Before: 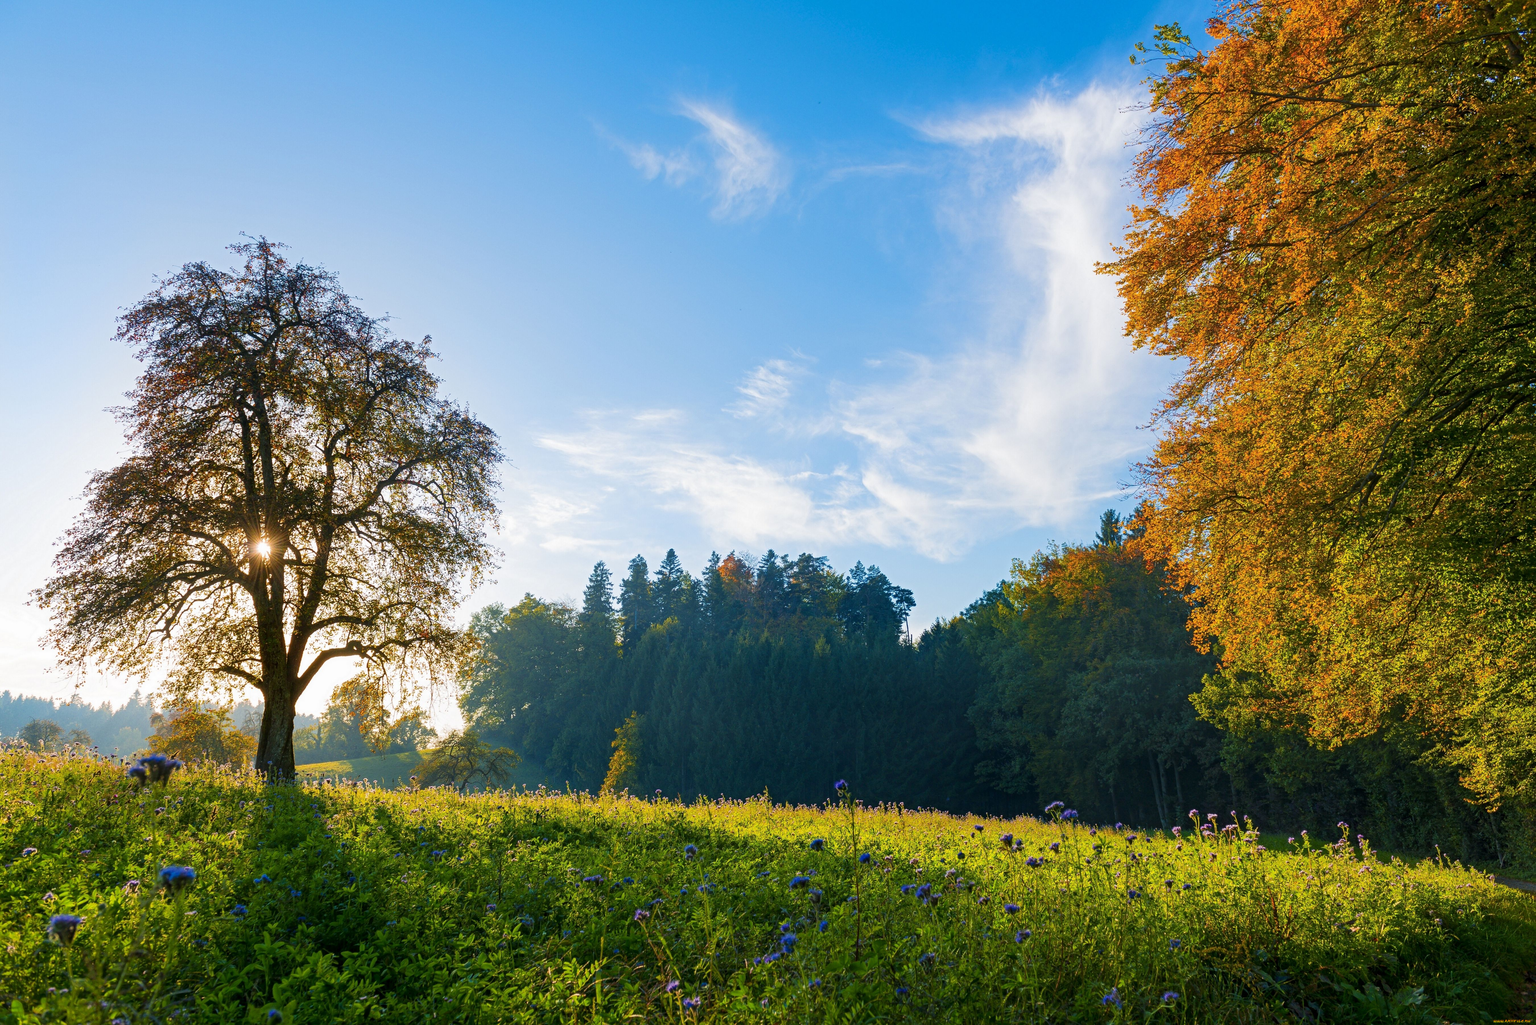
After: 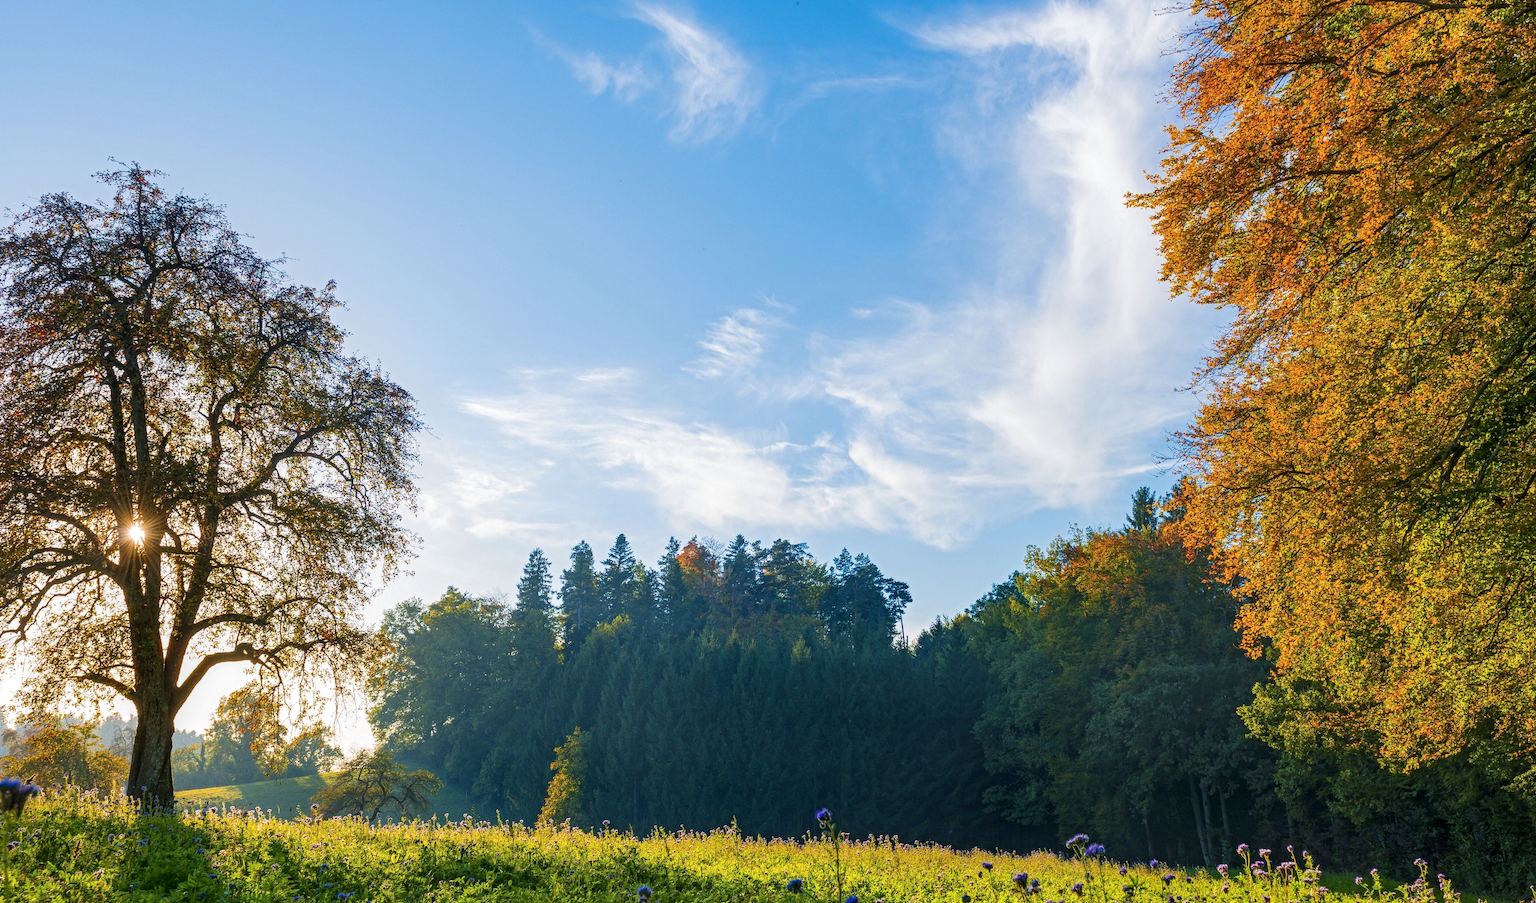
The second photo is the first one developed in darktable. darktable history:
crop and rotate: left 9.717%, top 9.78%, right 6.194%, bottom 16.067%
local contrast: on, module defaults
